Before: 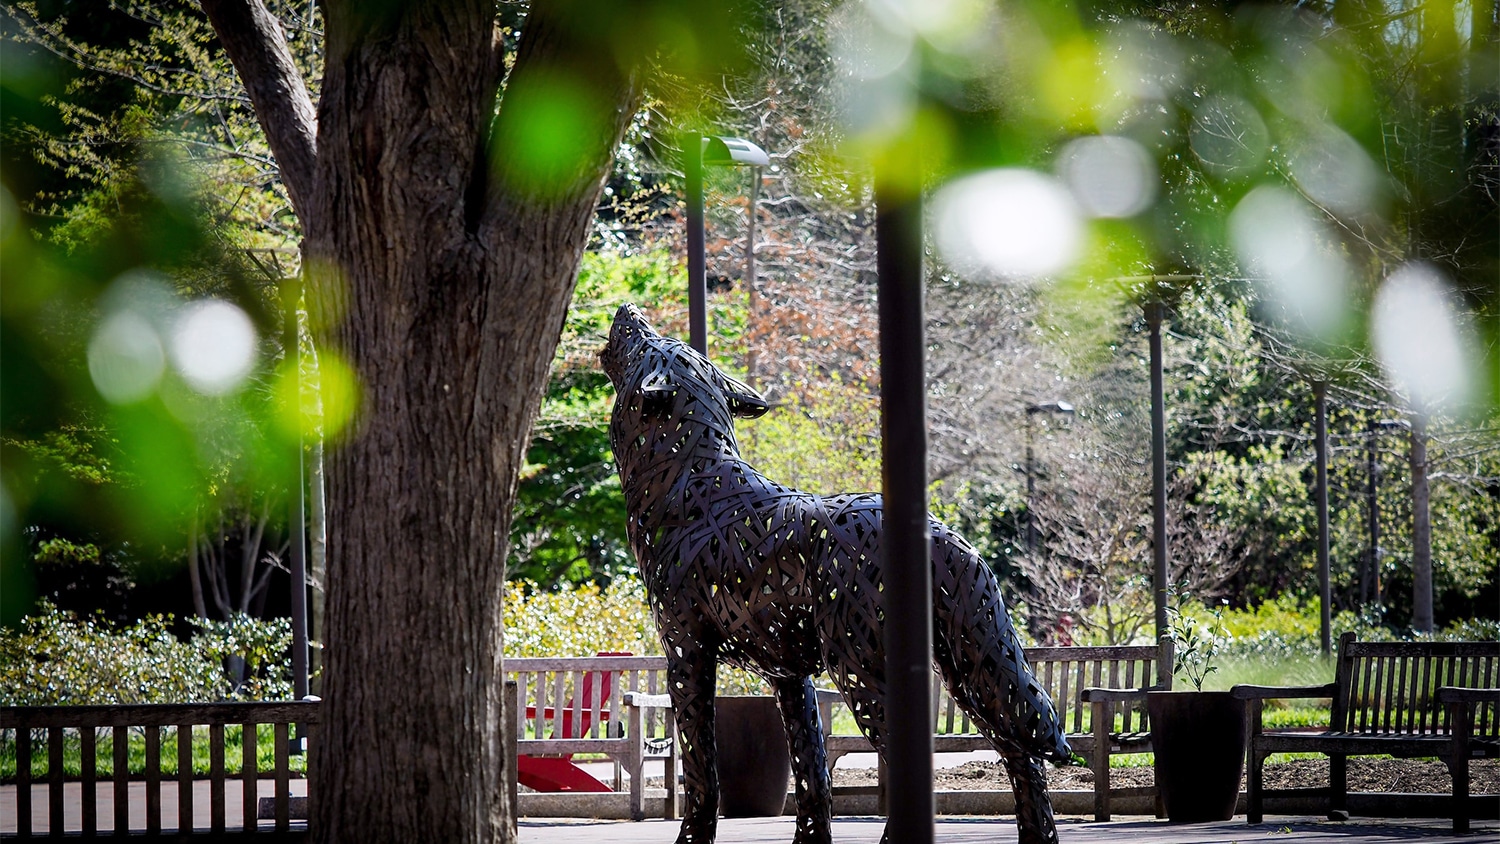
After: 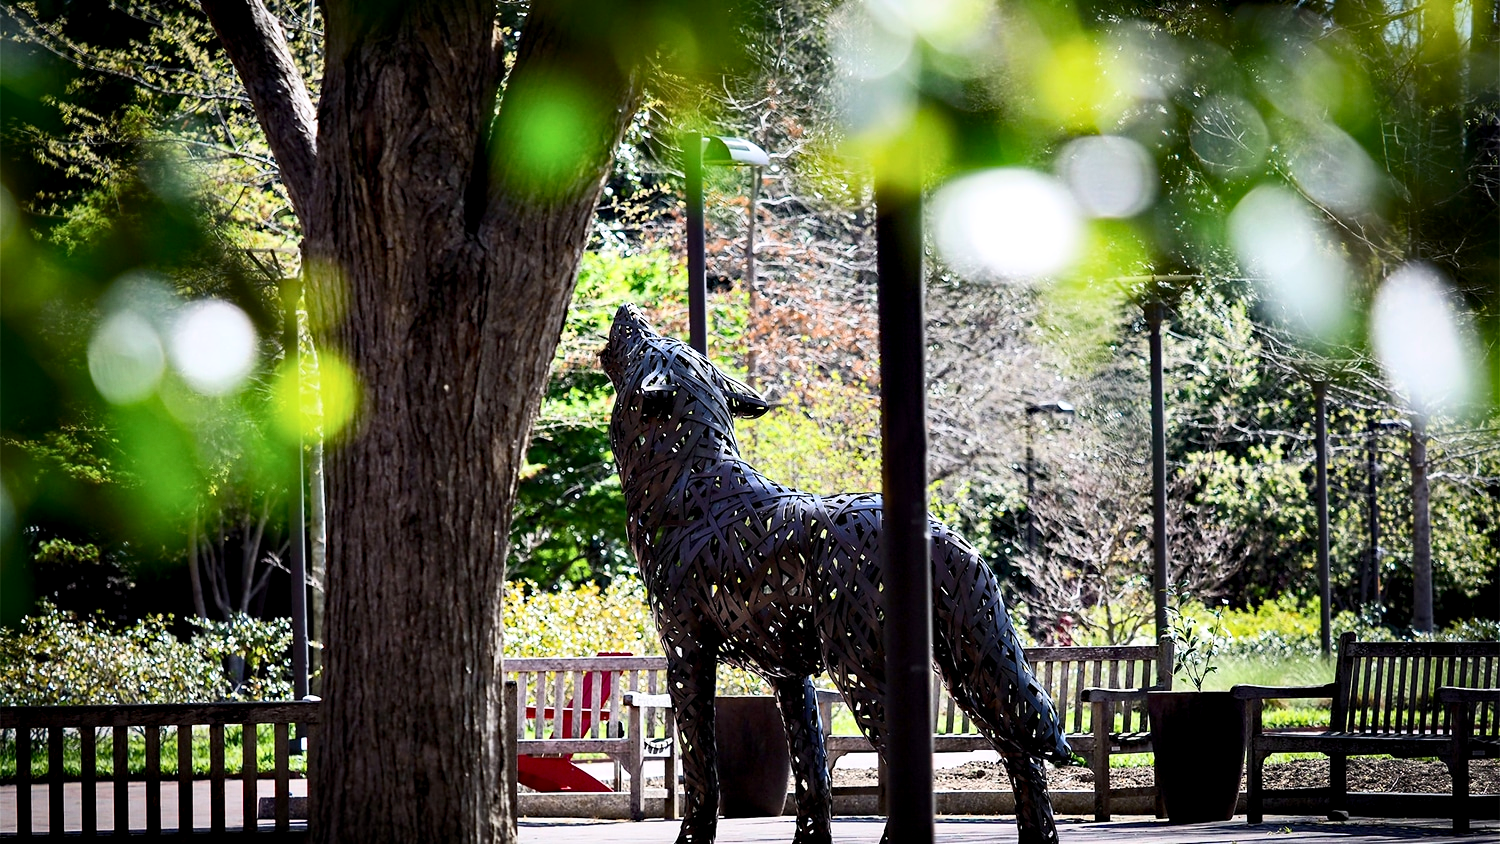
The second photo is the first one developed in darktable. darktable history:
base curve: exposure shift 0, preserve colors none
contrast equalizer: octaves 7, y [[0.6 ×6], [0.55 ×6], [0 ×6], [0 ×6], [0 ×6]], mix 0.29
contrast brightness saturation: contrast 0.24, brightness 0.09
haze removal: compatibility mode true, adaptive false
